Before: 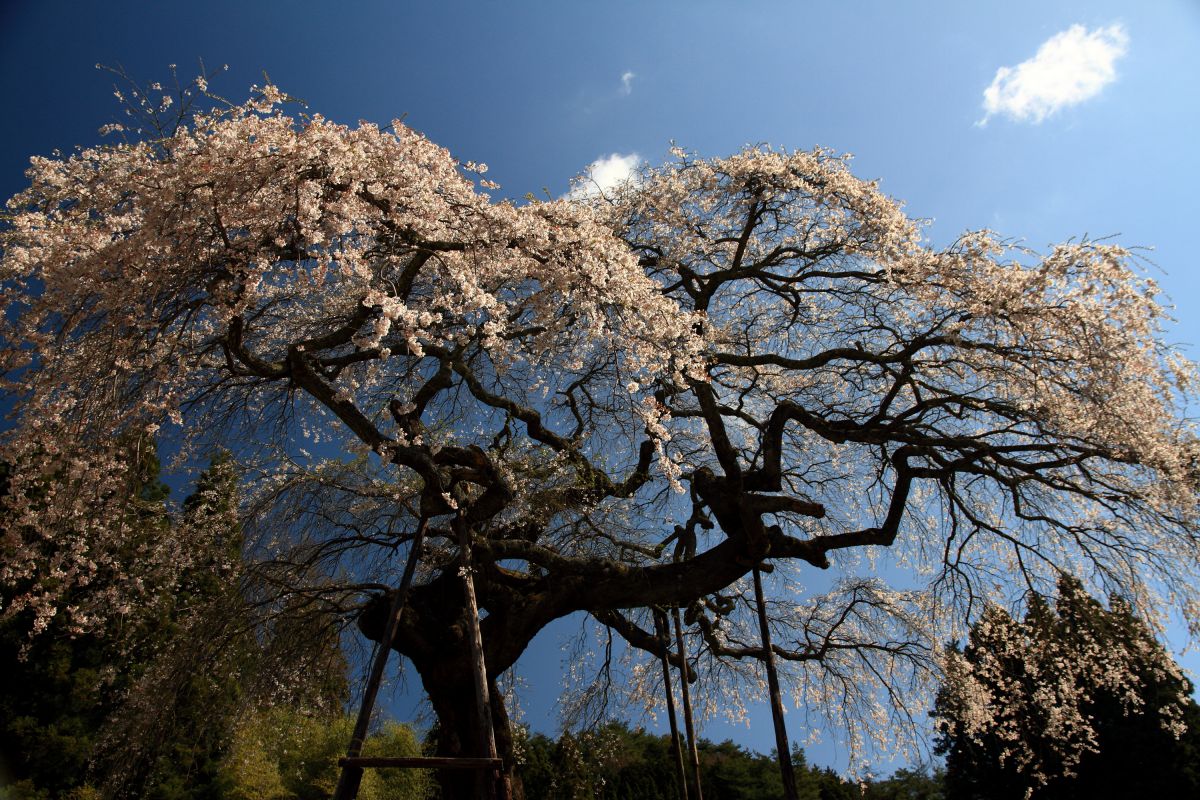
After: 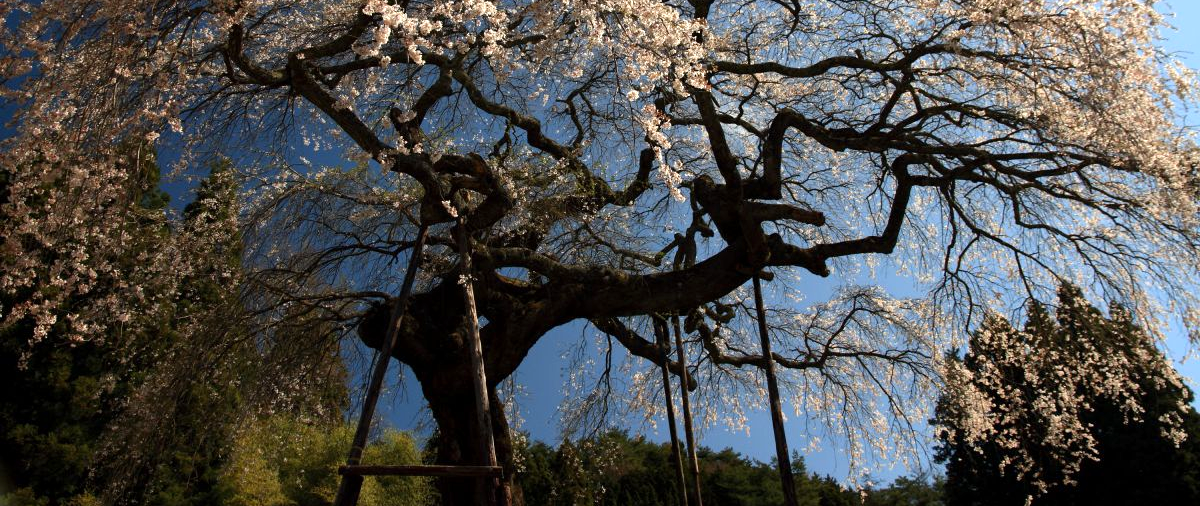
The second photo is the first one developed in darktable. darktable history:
crop and rotate: top 36.639%
exposure: exposure 0.375 EV, compensate exposure bias true, compensate highlight preservation false
